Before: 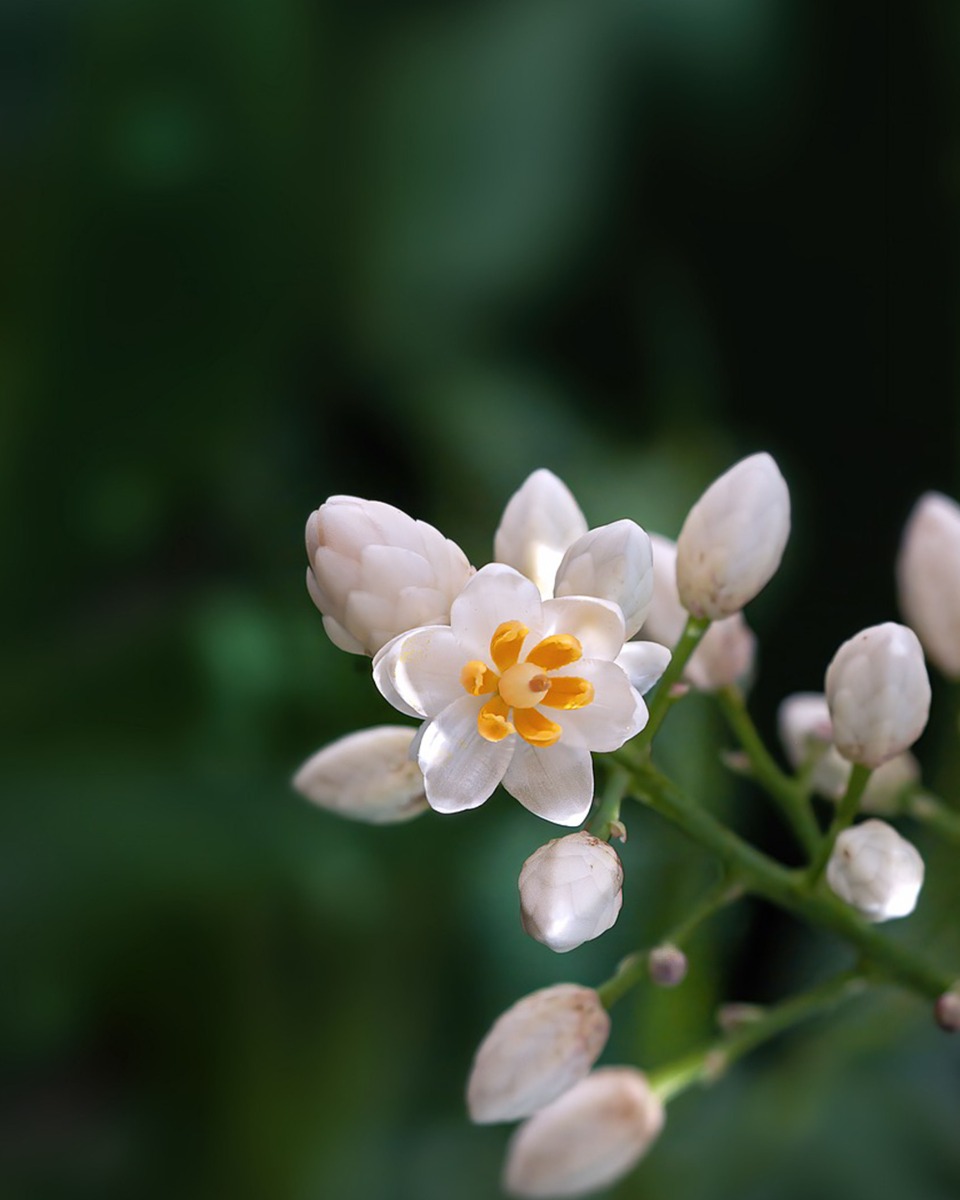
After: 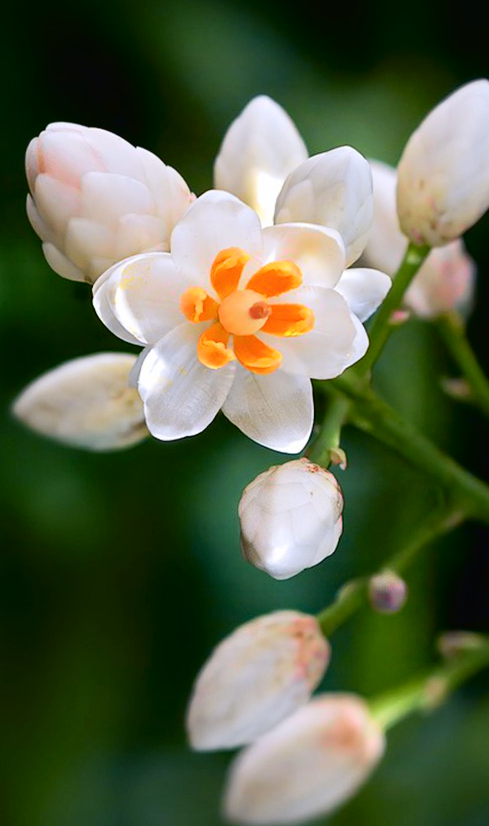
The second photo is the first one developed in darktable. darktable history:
tone curve: curves: ch0 [(0, 0.01) (0.133, 0.057) (0.338, 0.327) (0.494, 0.55) (0.726, 0.807) (1, 1)]; ch1 [(0, 0) (0.346, 0.324) (0.45, 0.431) (0.5, 0.5) (0.522, 0.517) (0.543, 0.578) (1, 1)]; ch2 [(0, 0) (0.44, 0.424) (0.501, 0.499) (0.564, 0.611) (0.622, 0.667) (0.707, 0.746) (1, 1)], color space Lab, independent channels, preserve colors none
crop and rotate: left 29.237%, top 31.152%, right 19.807%
shadows and highlights: shadows 25, highlights -25
